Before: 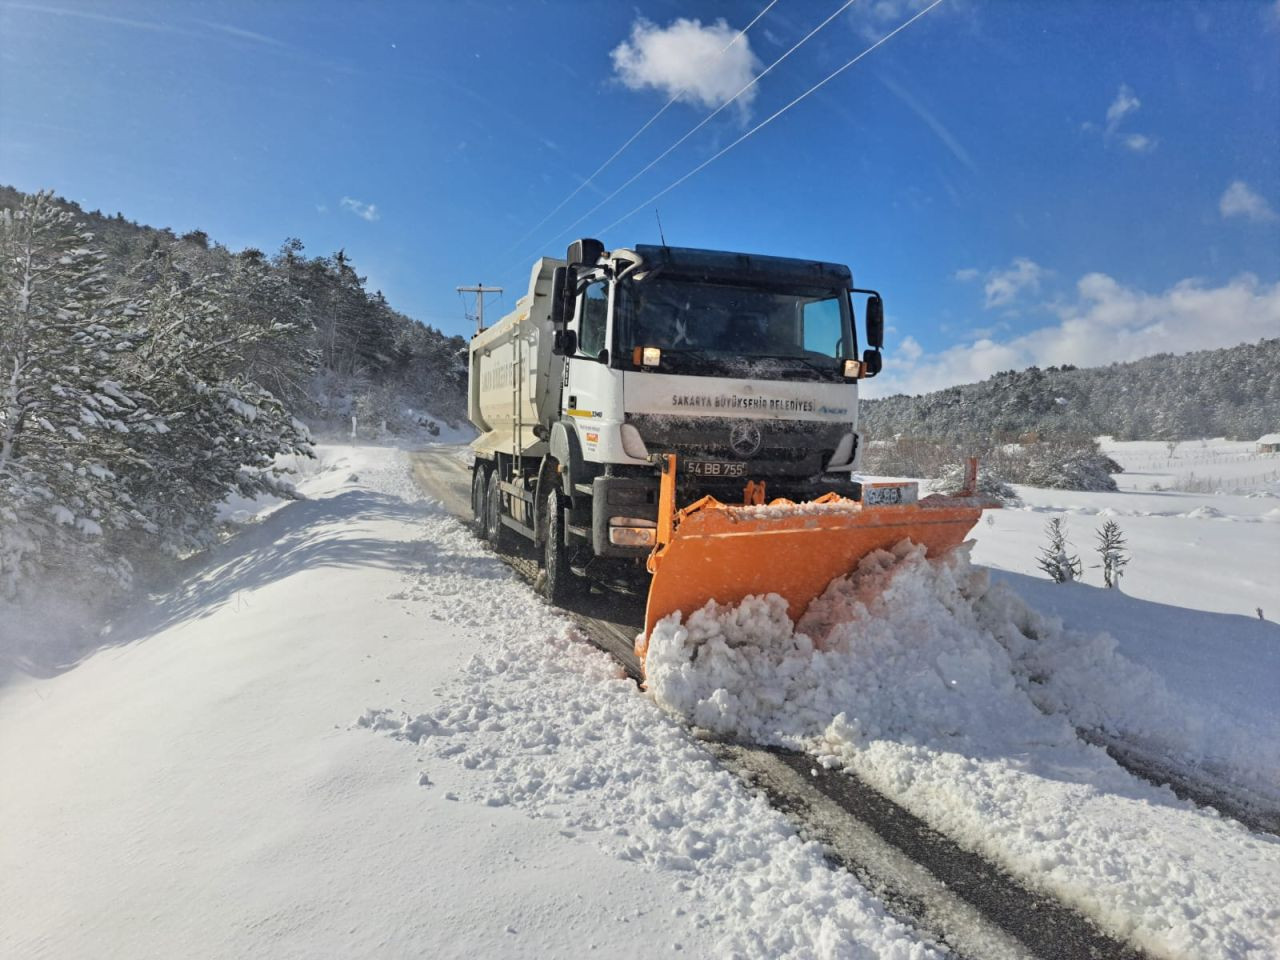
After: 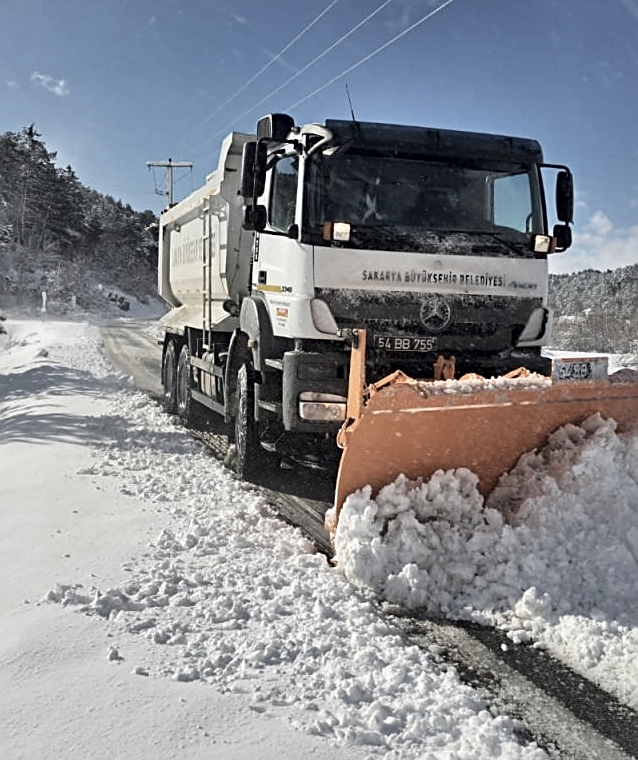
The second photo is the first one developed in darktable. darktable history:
crop and rotate: angle 0.016°, left 24.22%, top 13.058%, right 25.907%, bottom 7.697%
local contrast: mode bilateral grid, contrast 24, coarseness 61, detail 151%, midtone range 0.2
sharpen: on, module defaults
color correction: highlights b* -0.013, saturation 0.53
